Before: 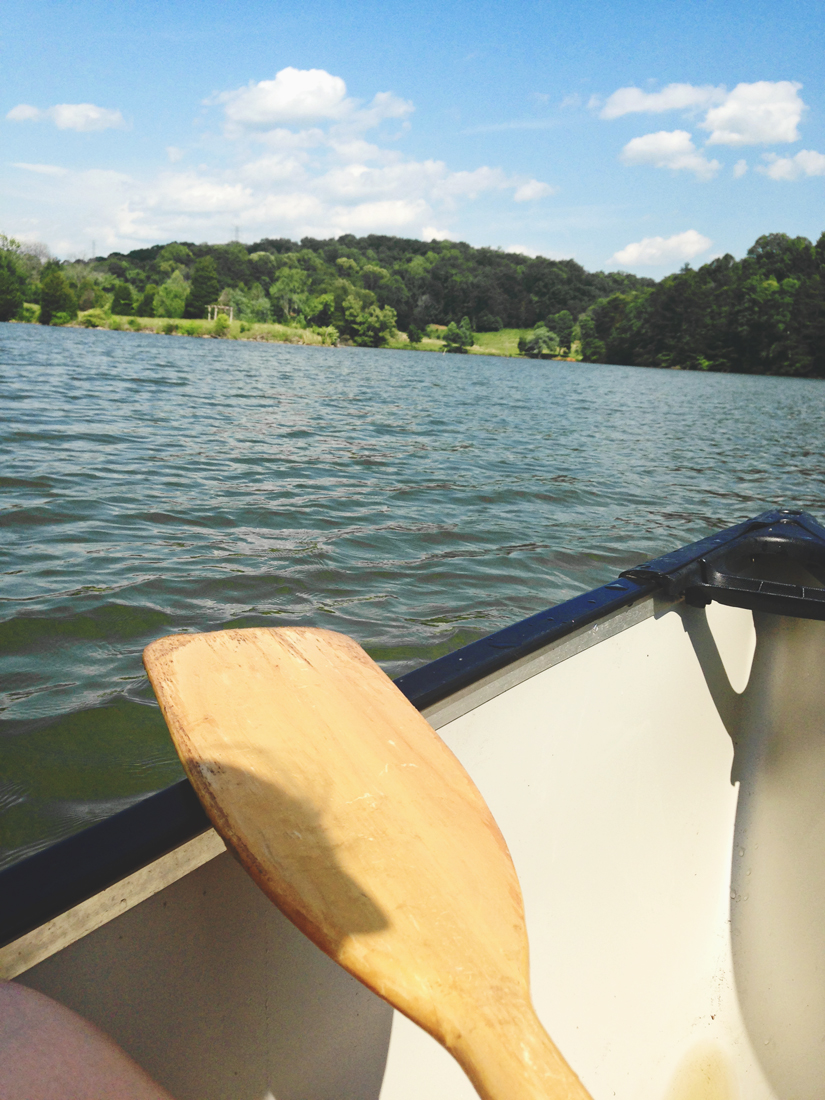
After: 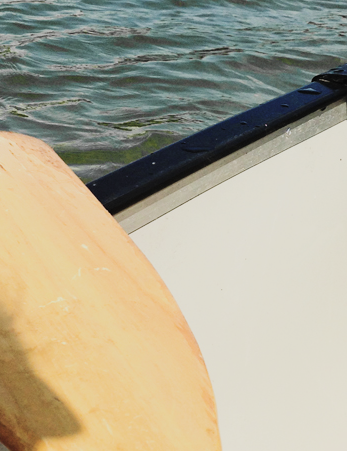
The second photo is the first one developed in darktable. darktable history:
crop: left 37.221%, top 45.169%, right 20.63%, bottom 13.777%
filmic rgb: black relative exposure -5 EV, hardness 2.88, contrast 1.3, highlights saturation mix -30%
